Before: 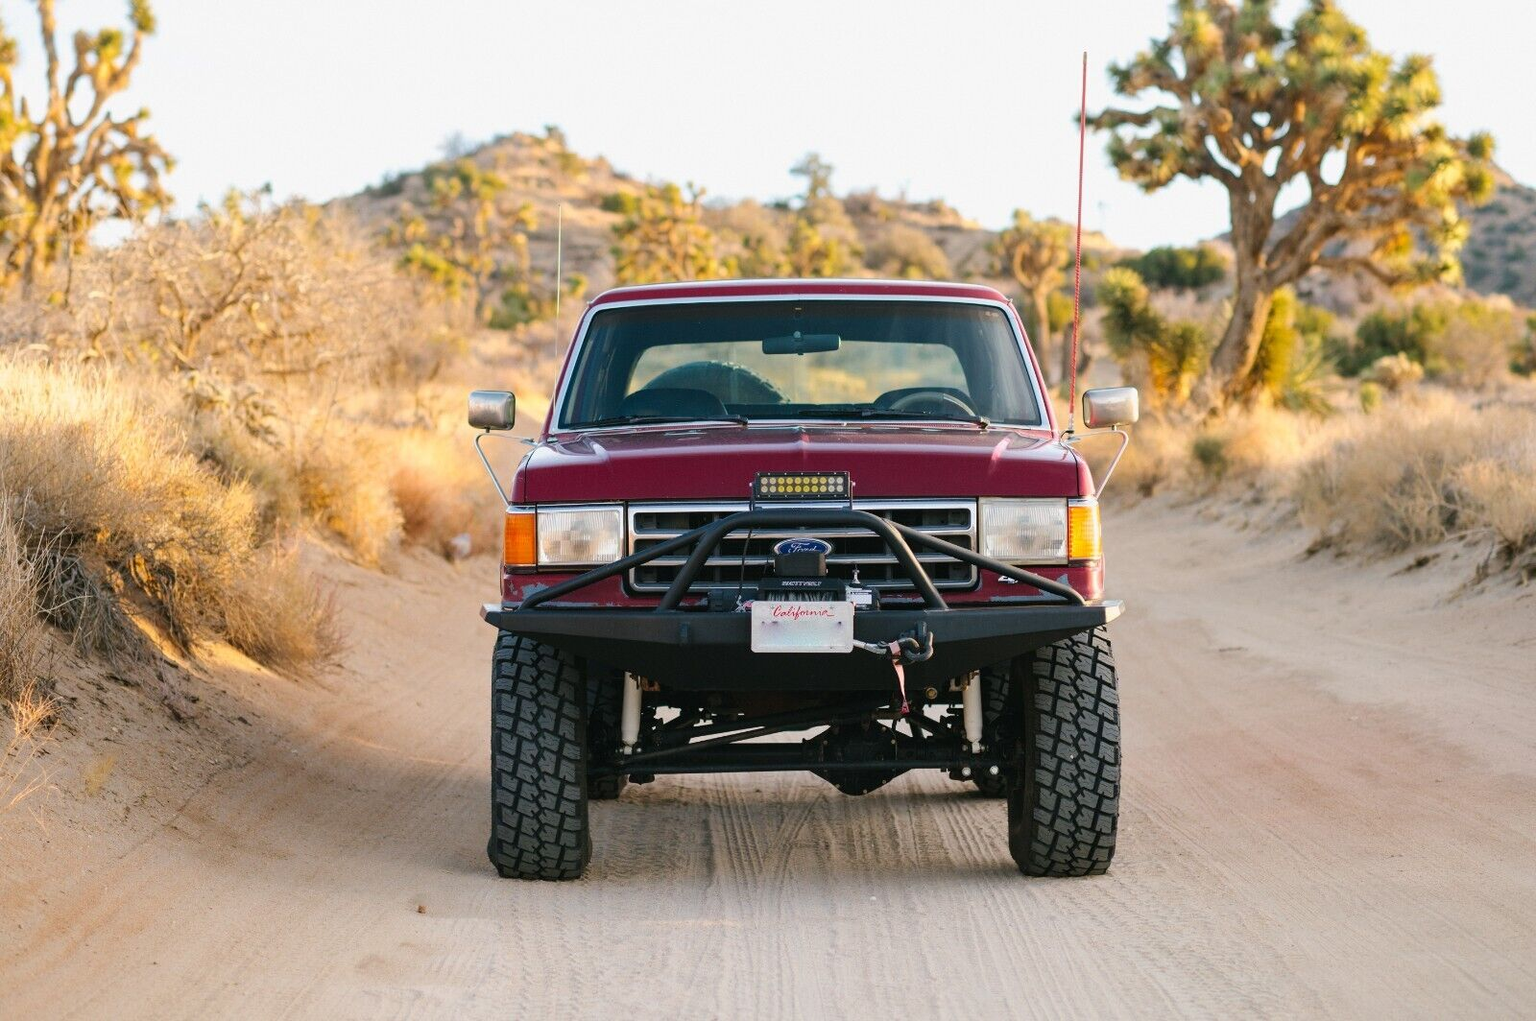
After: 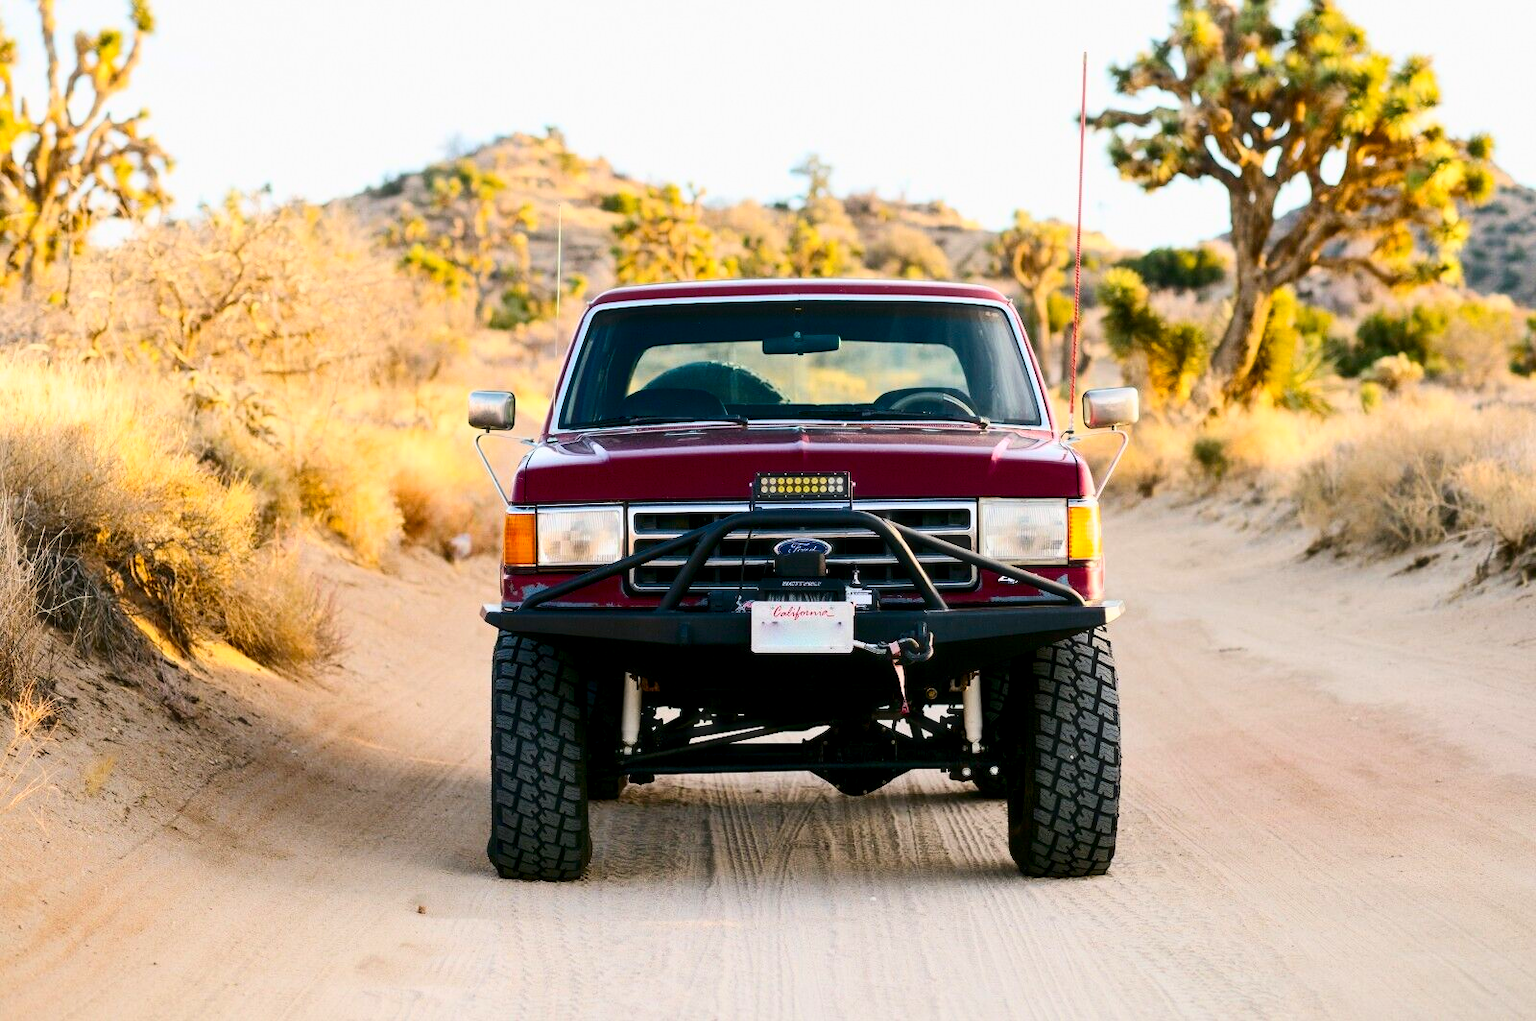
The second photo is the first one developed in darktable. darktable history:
haze removal: strength -0.091, compatibility mode true, adaptive false
color balance rgb: global offset › luminance -0.892%, linear chroma grading › mid-tones 7.308%, perceptual saturation grading › global saturation 16.787%, global vibrance 24.795%
contrast brightness saturation: contrast 0.28
